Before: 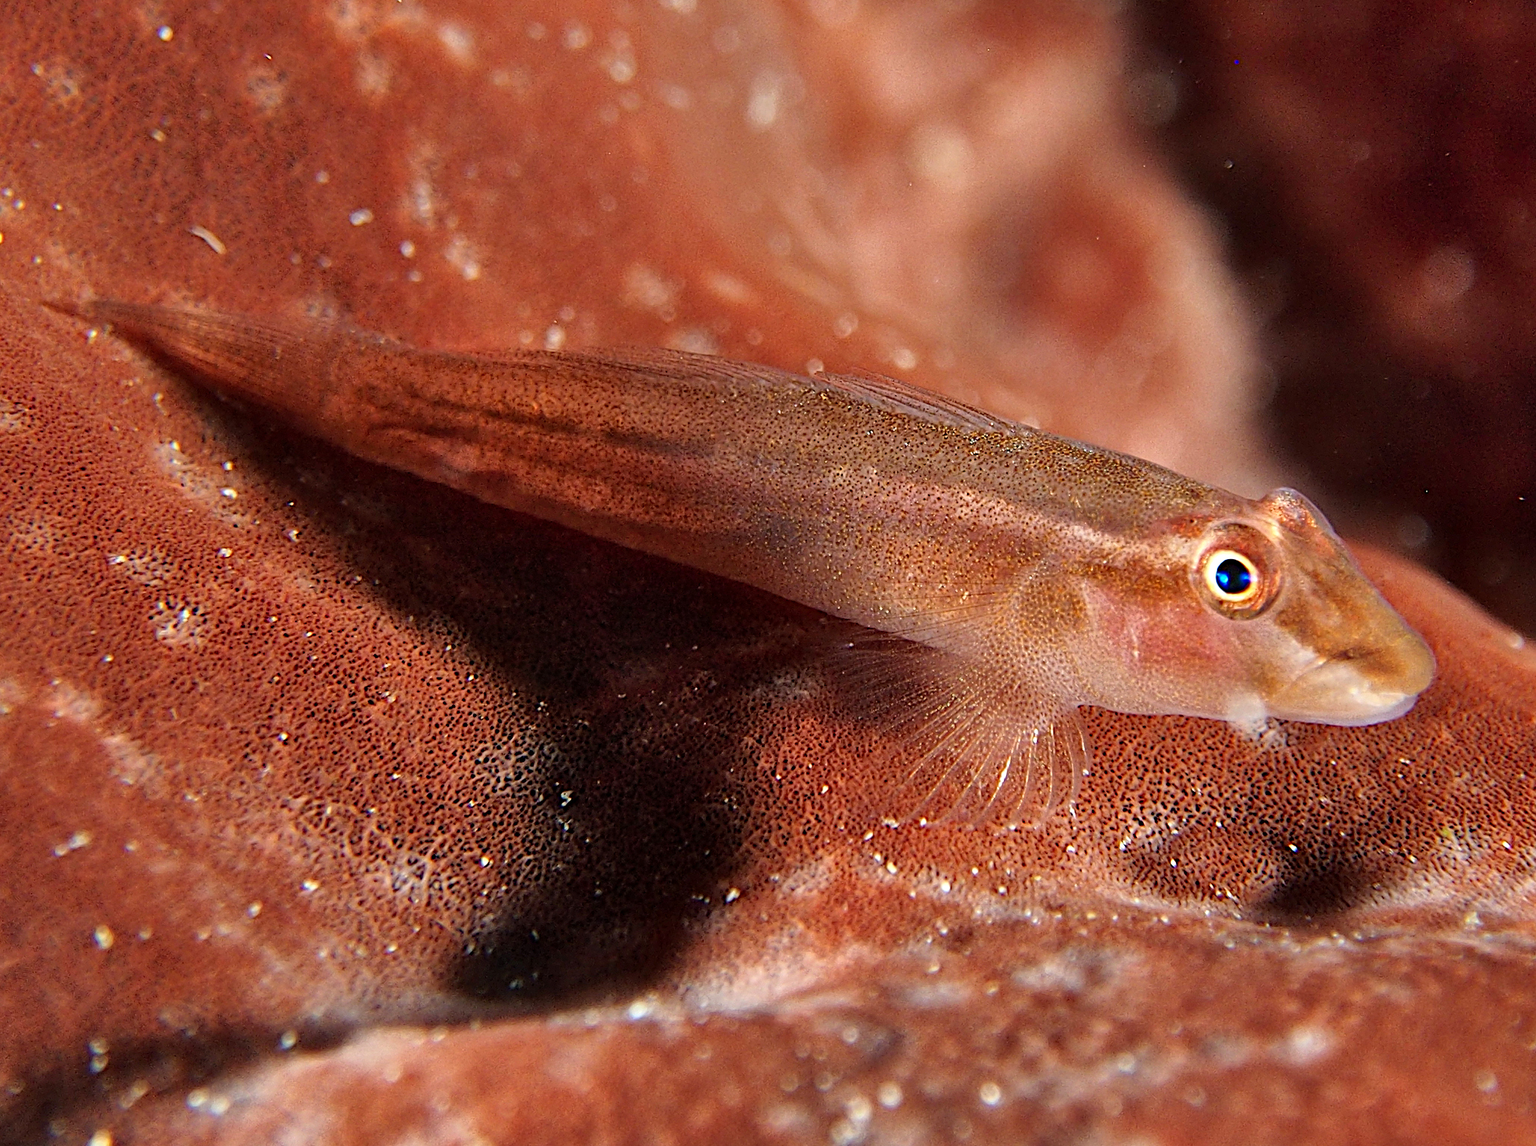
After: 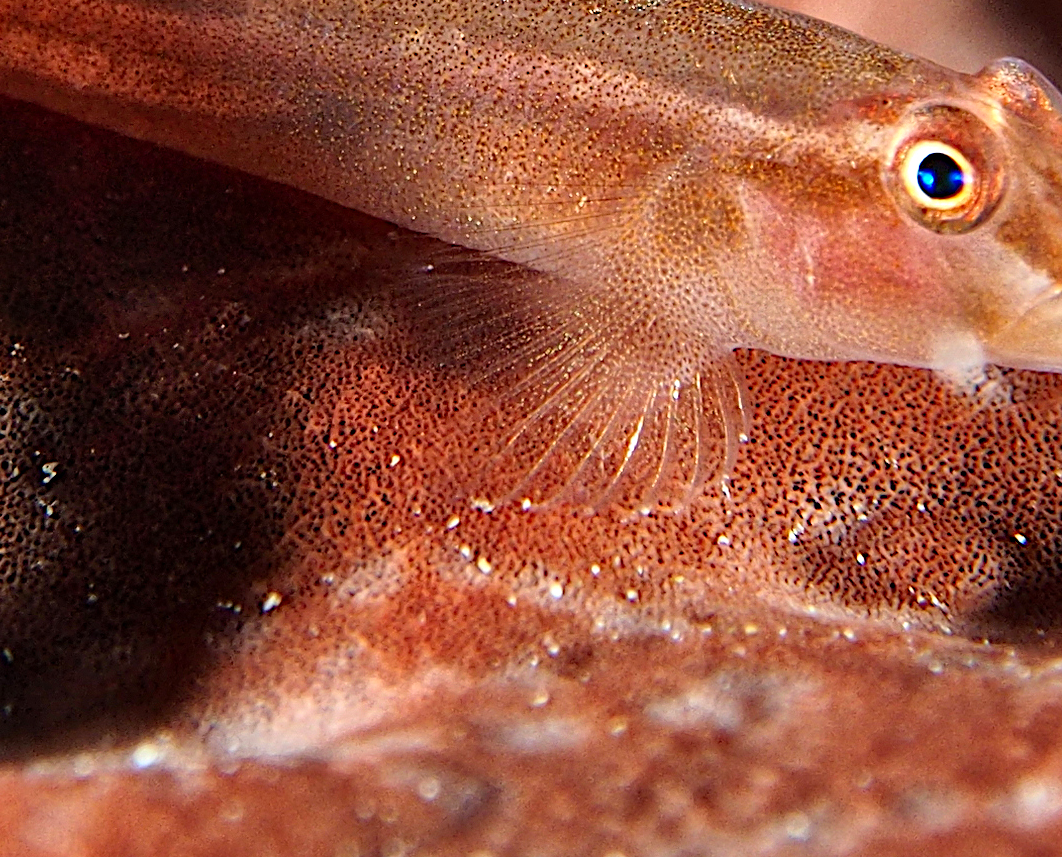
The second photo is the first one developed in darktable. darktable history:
crop: left 34.479%, top 38.822%, right 13.718%, bottom 5.172%
contrast brightness saturation: contrast 0.1, brightness 0.03, saturation 0.09
